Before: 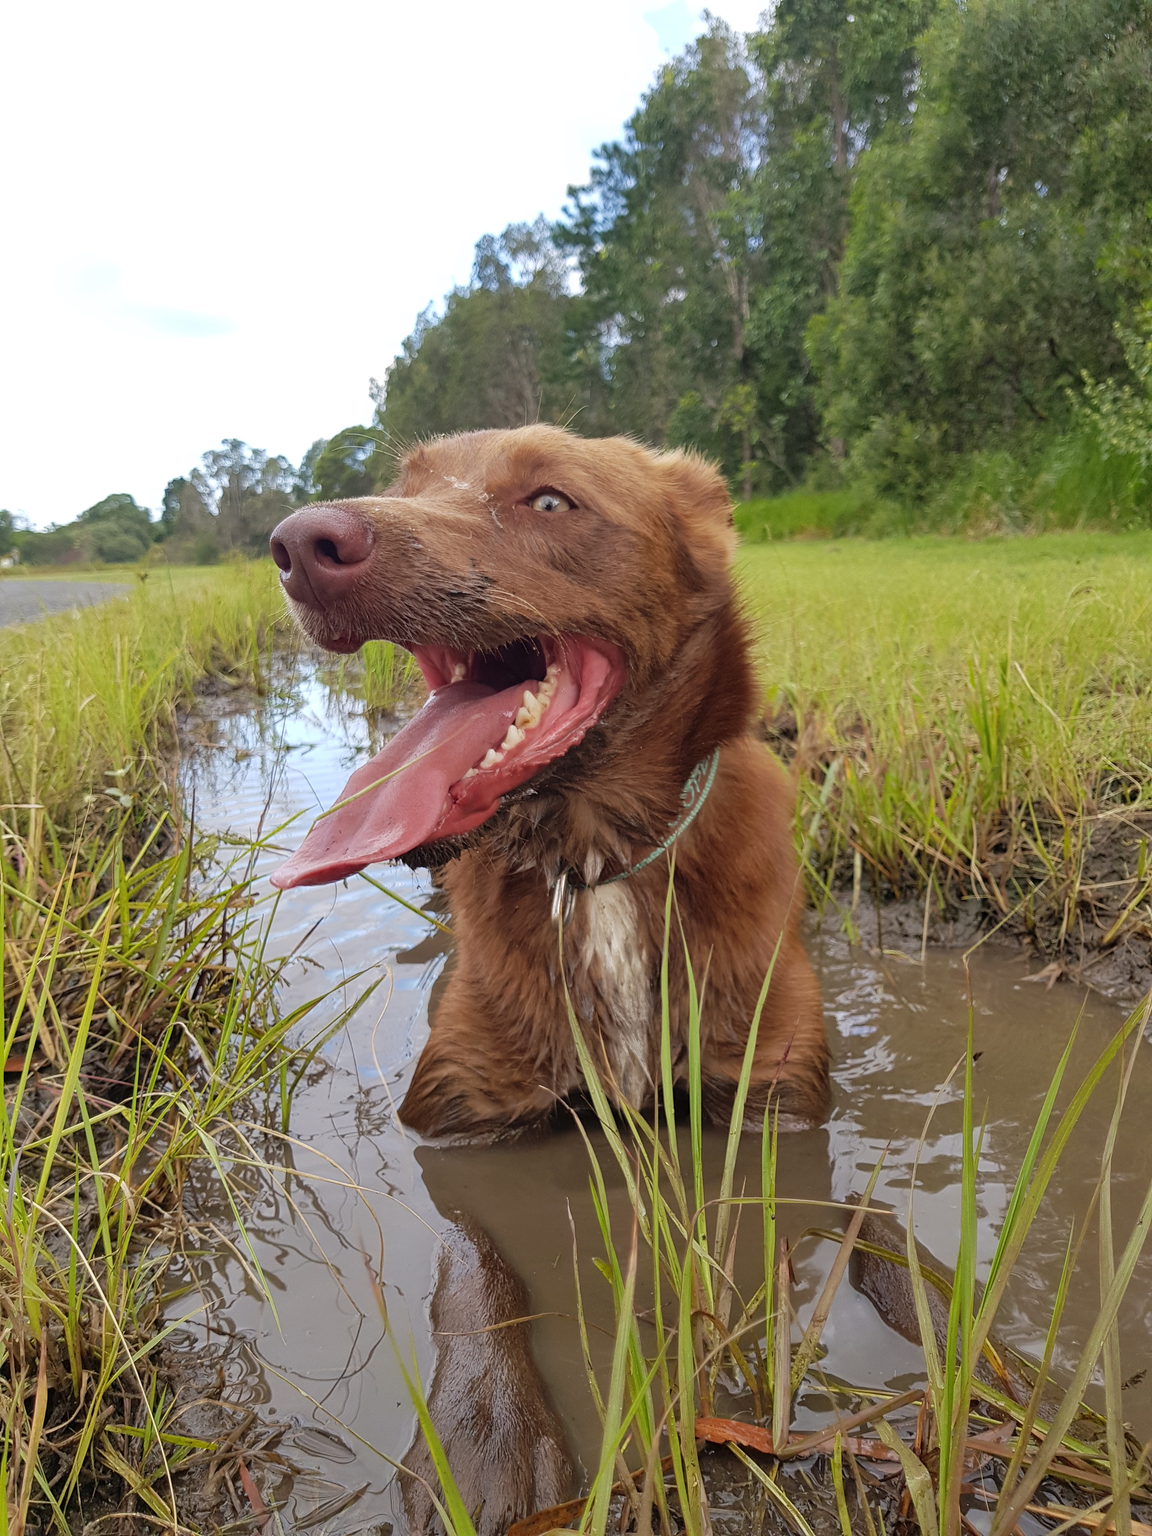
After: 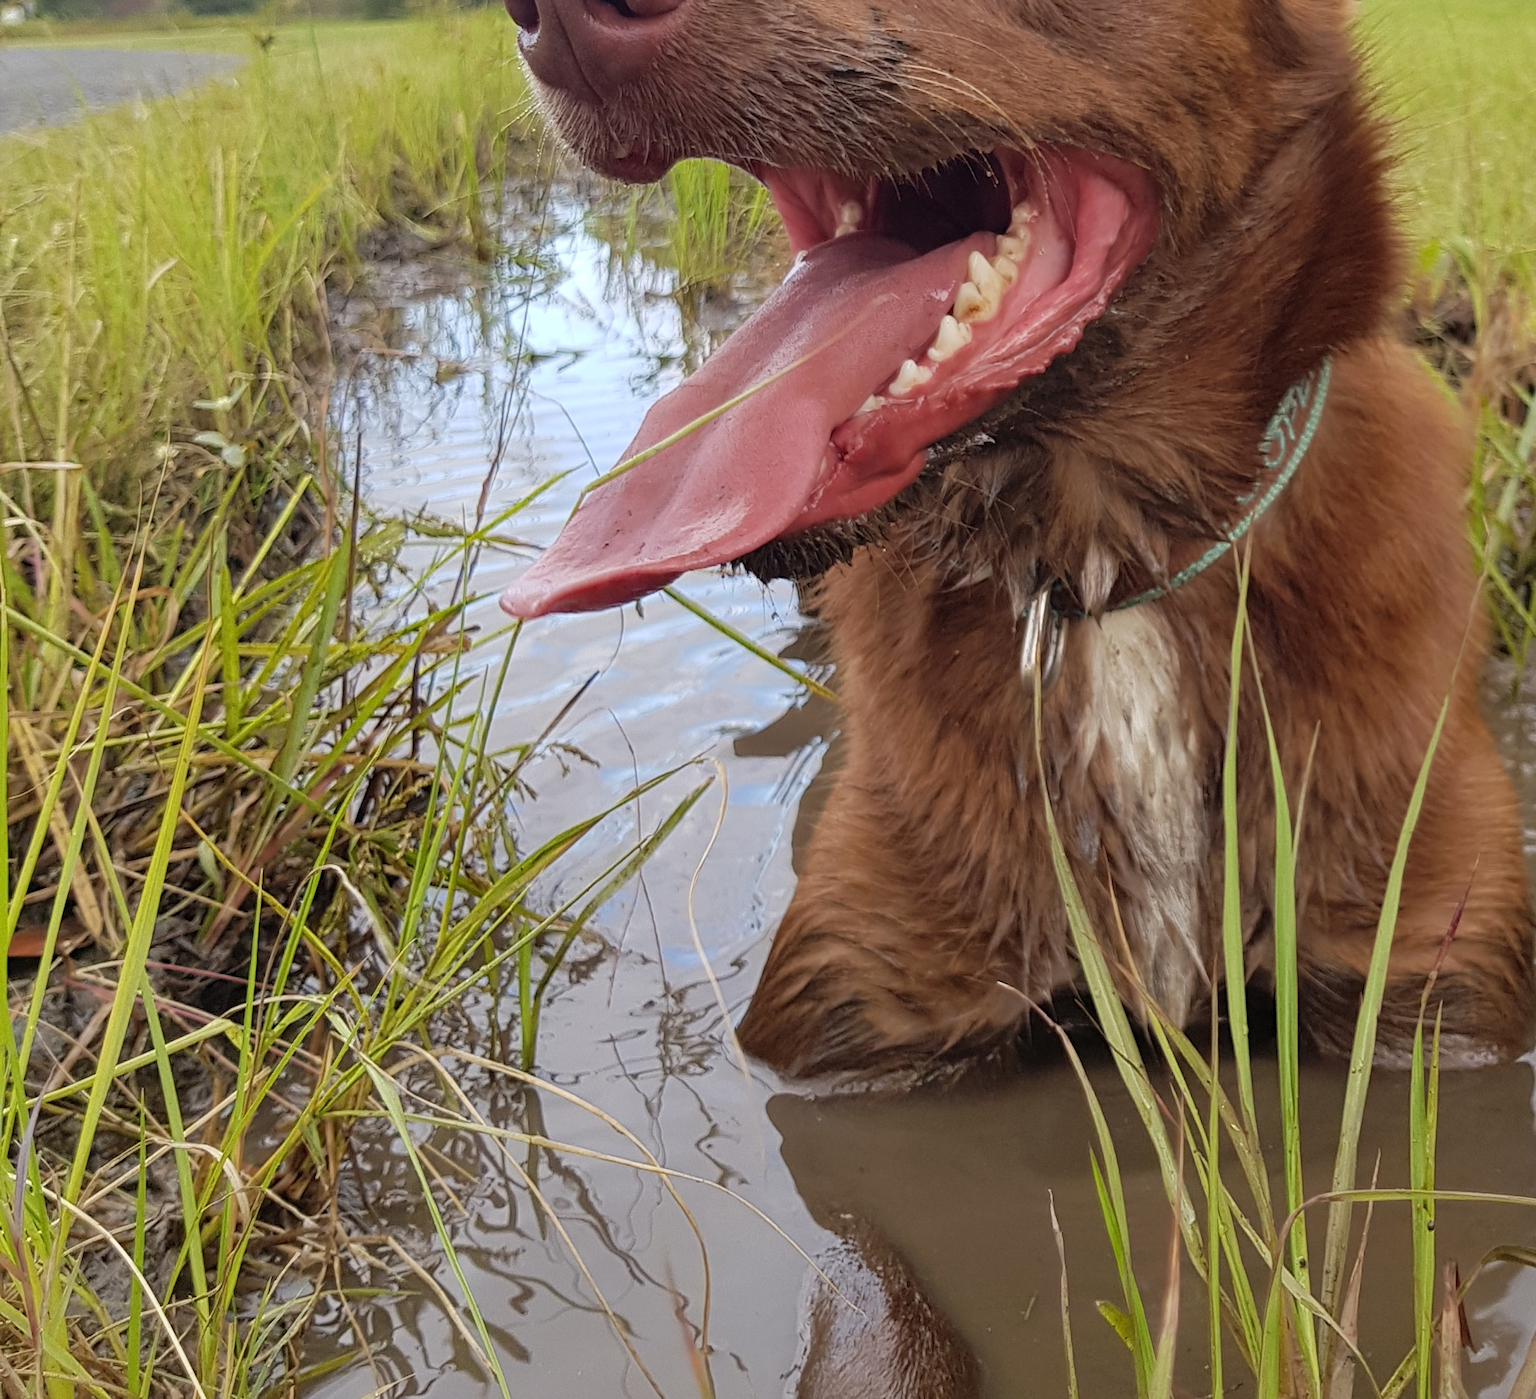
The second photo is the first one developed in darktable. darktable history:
crop: top 36.113%, right 27.929%, bottom 14.638%
